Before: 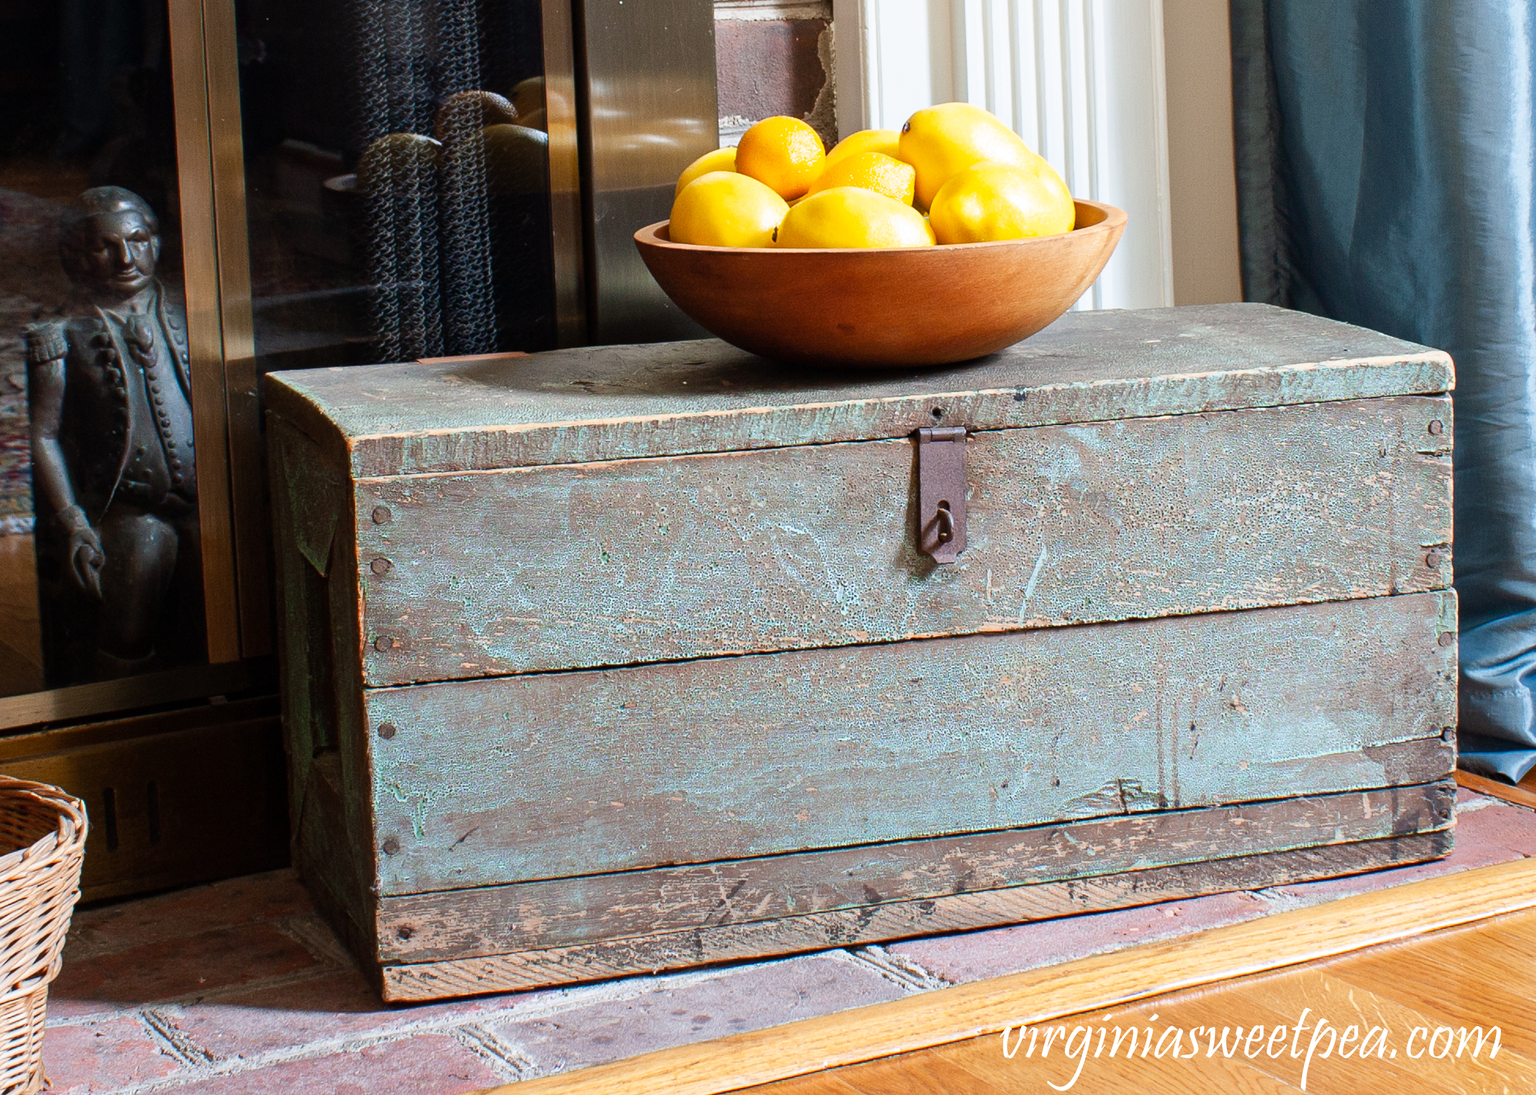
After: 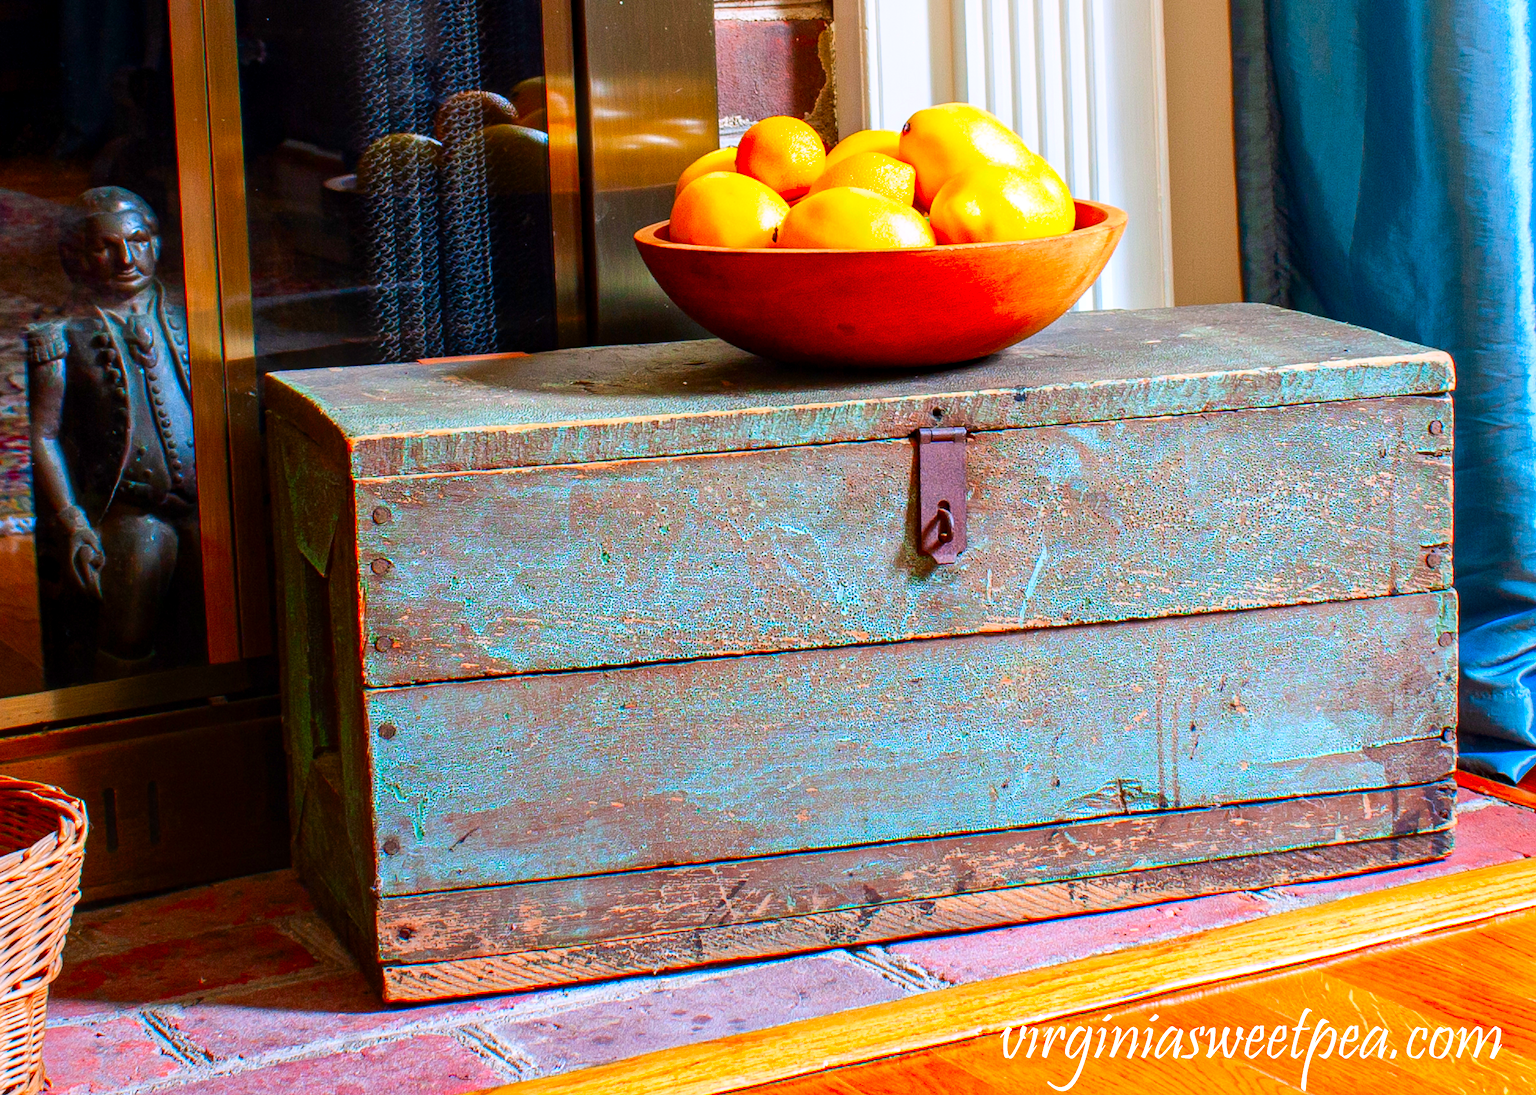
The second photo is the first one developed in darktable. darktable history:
color correction: highlights a* 1.51, highlights b* -1.71, saturation 2.43
local contrast: on, module defaults
